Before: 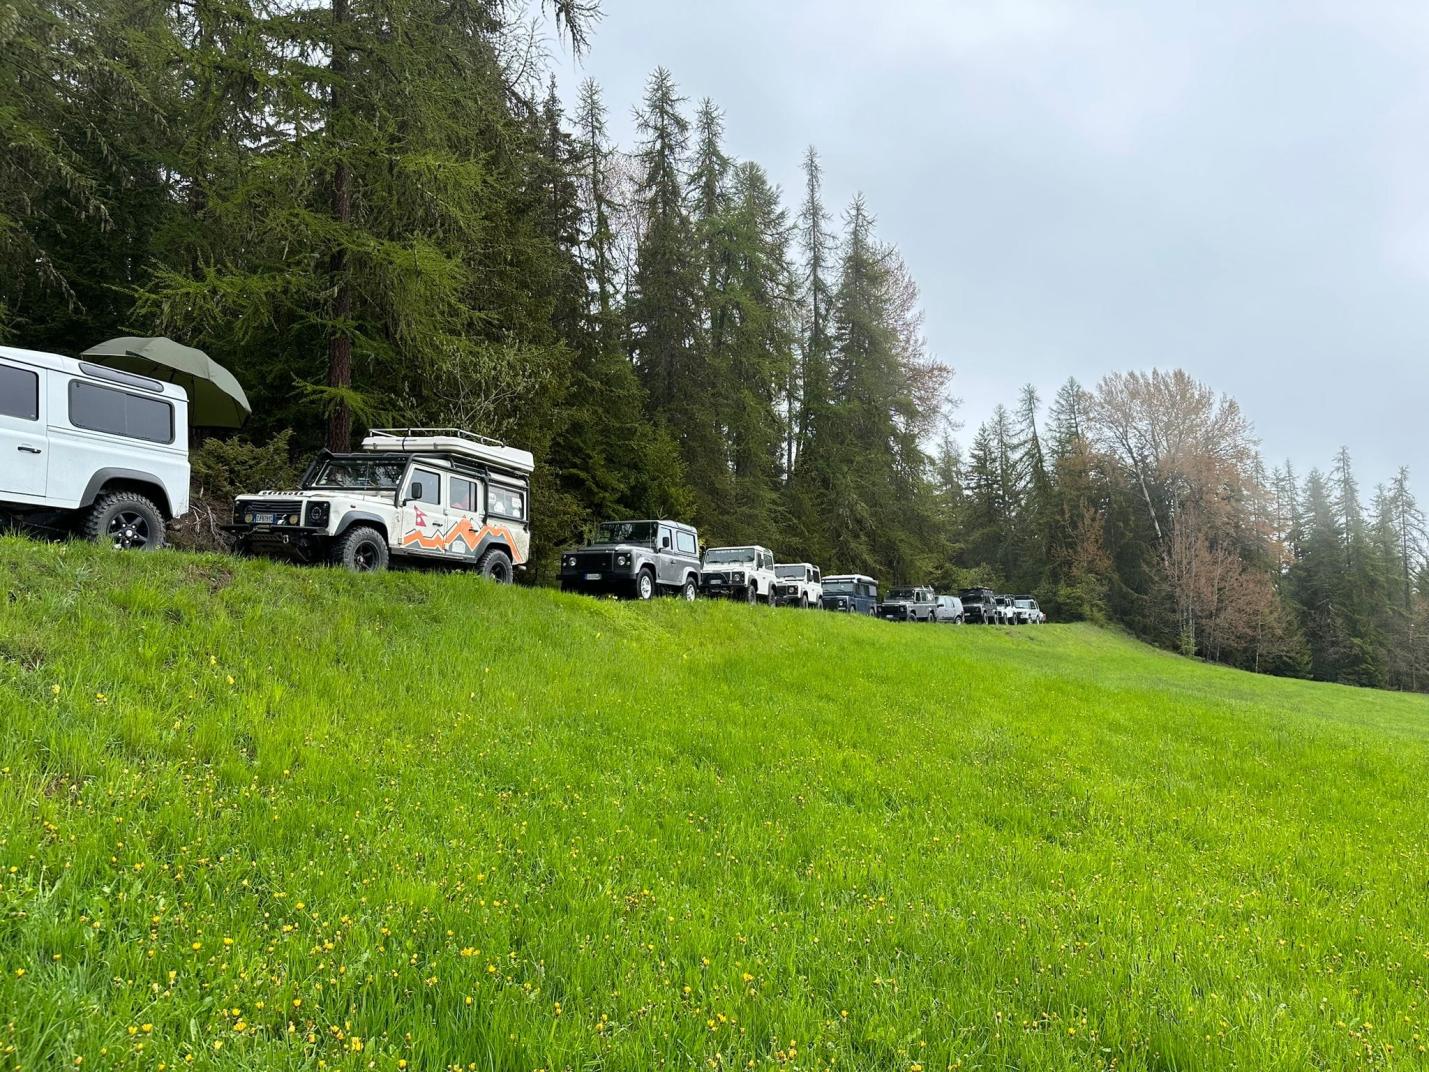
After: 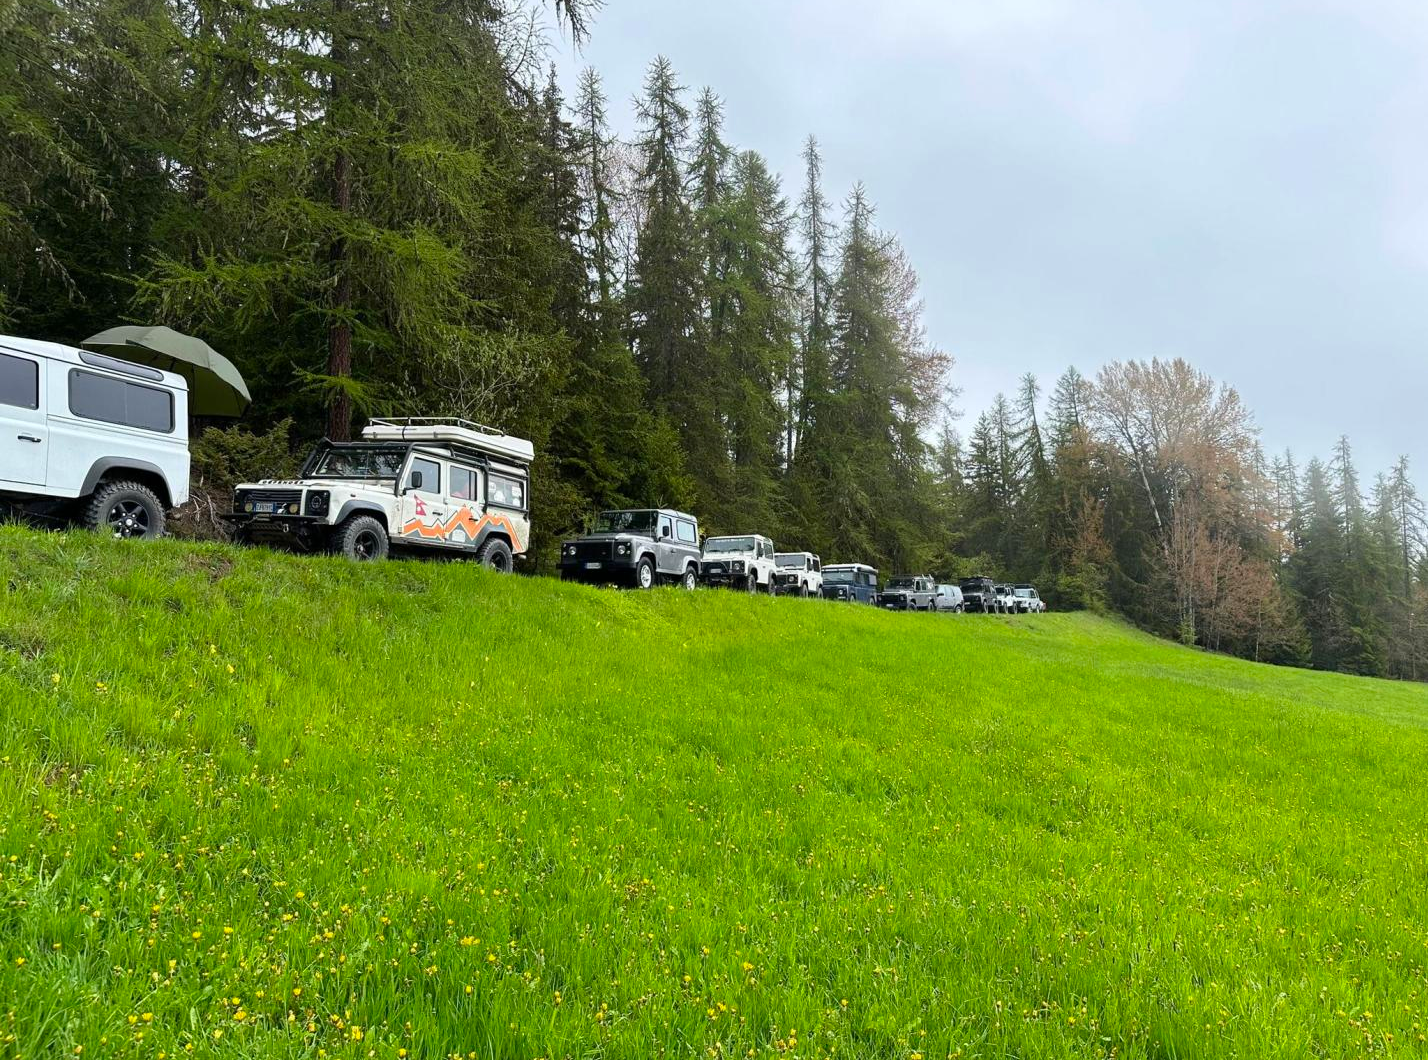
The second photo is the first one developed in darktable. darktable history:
crop: top 1.049%, right 0.001%
contrast brightness saturation: saturation 0.18
